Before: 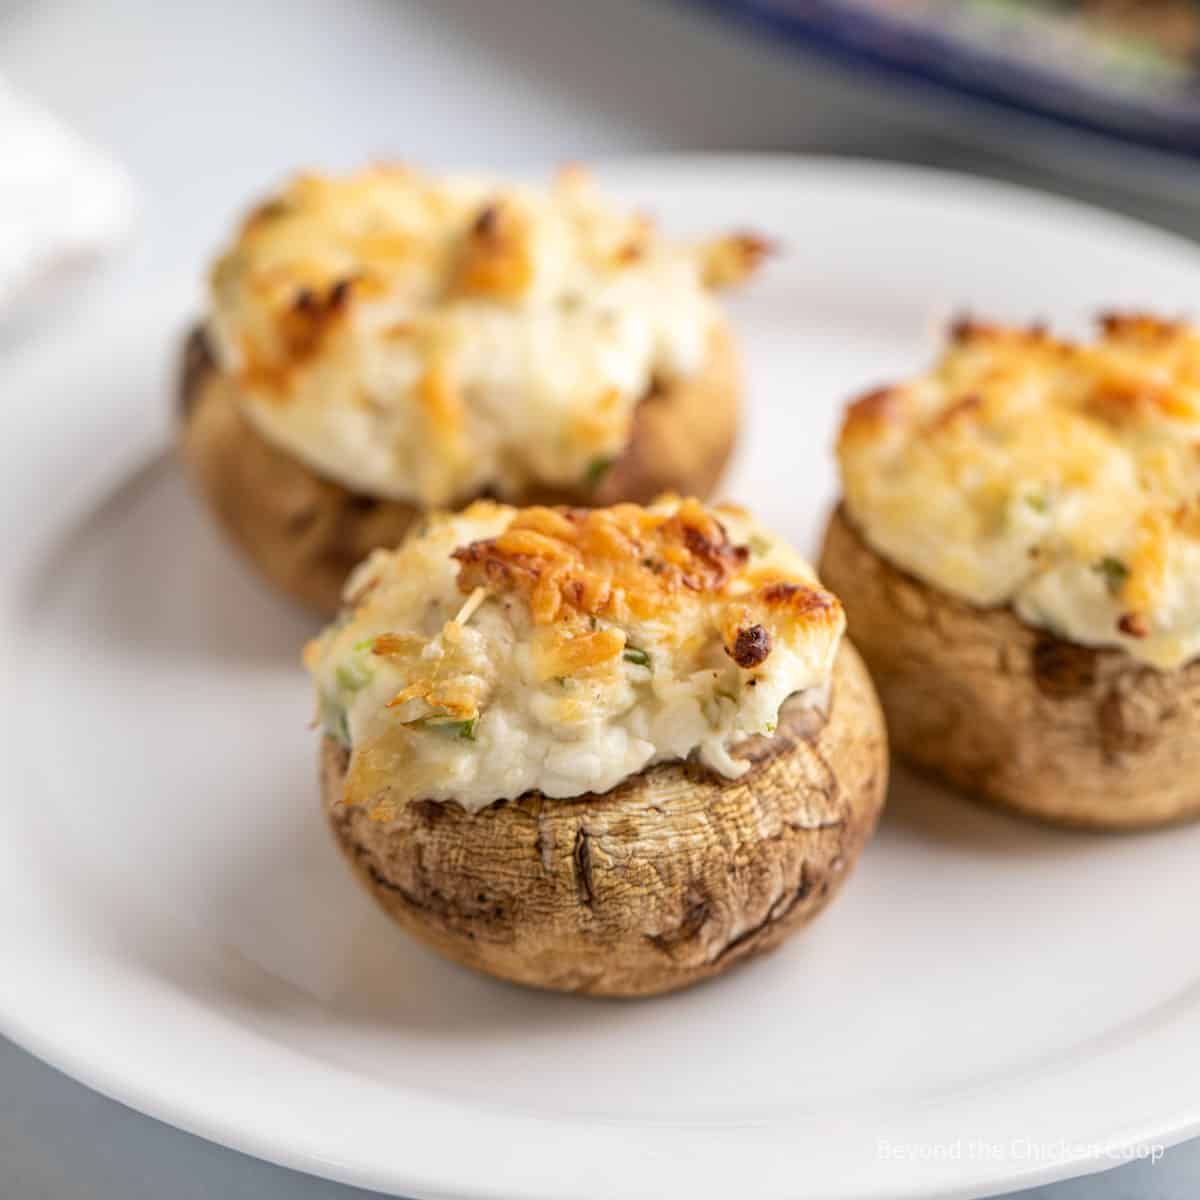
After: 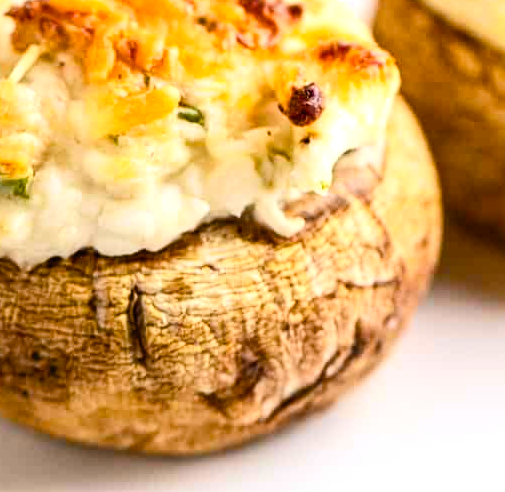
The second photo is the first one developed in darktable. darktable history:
crop: left 37.221%, top 45.169%, right 20.63%, bottom 13.777%
contrast brightness saturation: contrast 0.2, brightness 0.16, saturation 0.22
color balance rgb: shadows lift › luminance -20%, power › hue 72.24°, highlights gain › luminance 15%, global offset › hue 171.6°, perceptual saturation grading › global saturation 14.09%, perceptual saturation grading › highlights -25%, perceptual saturation grading › shadows 25%, global vibrance 25%, contrast 10%
